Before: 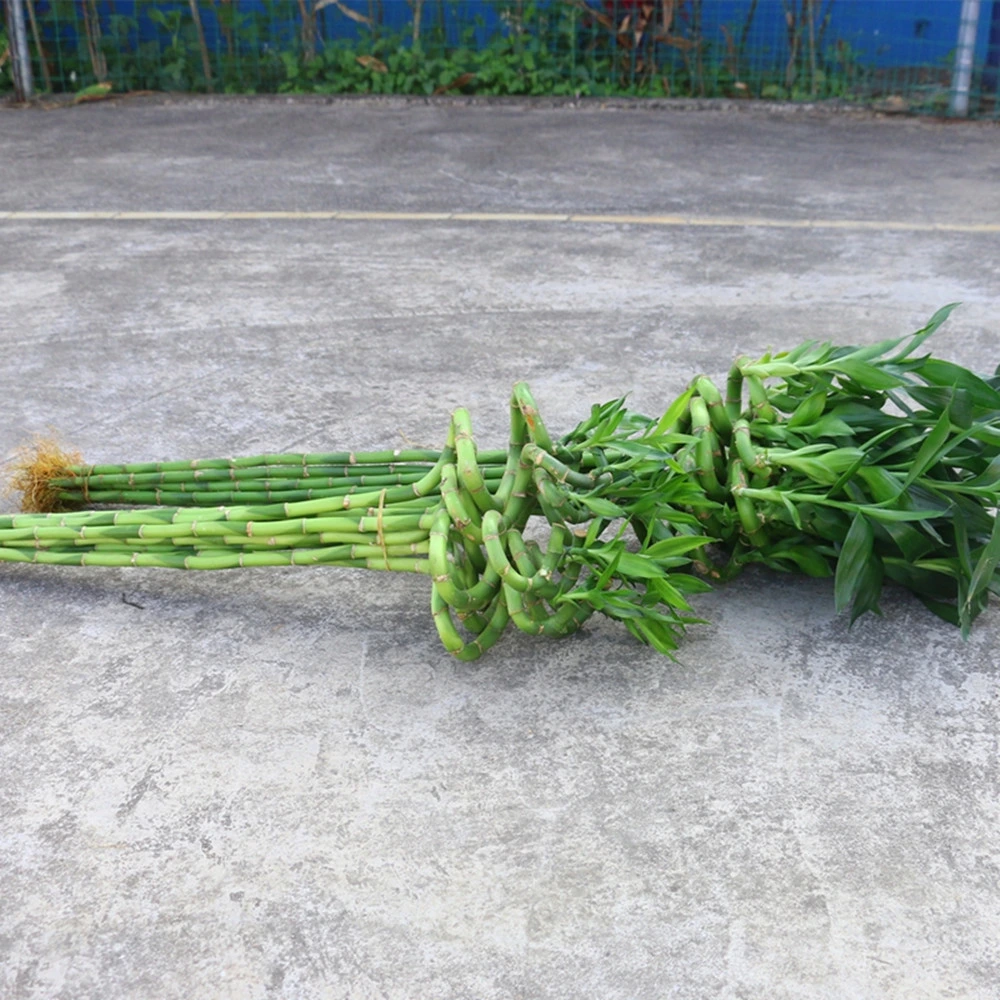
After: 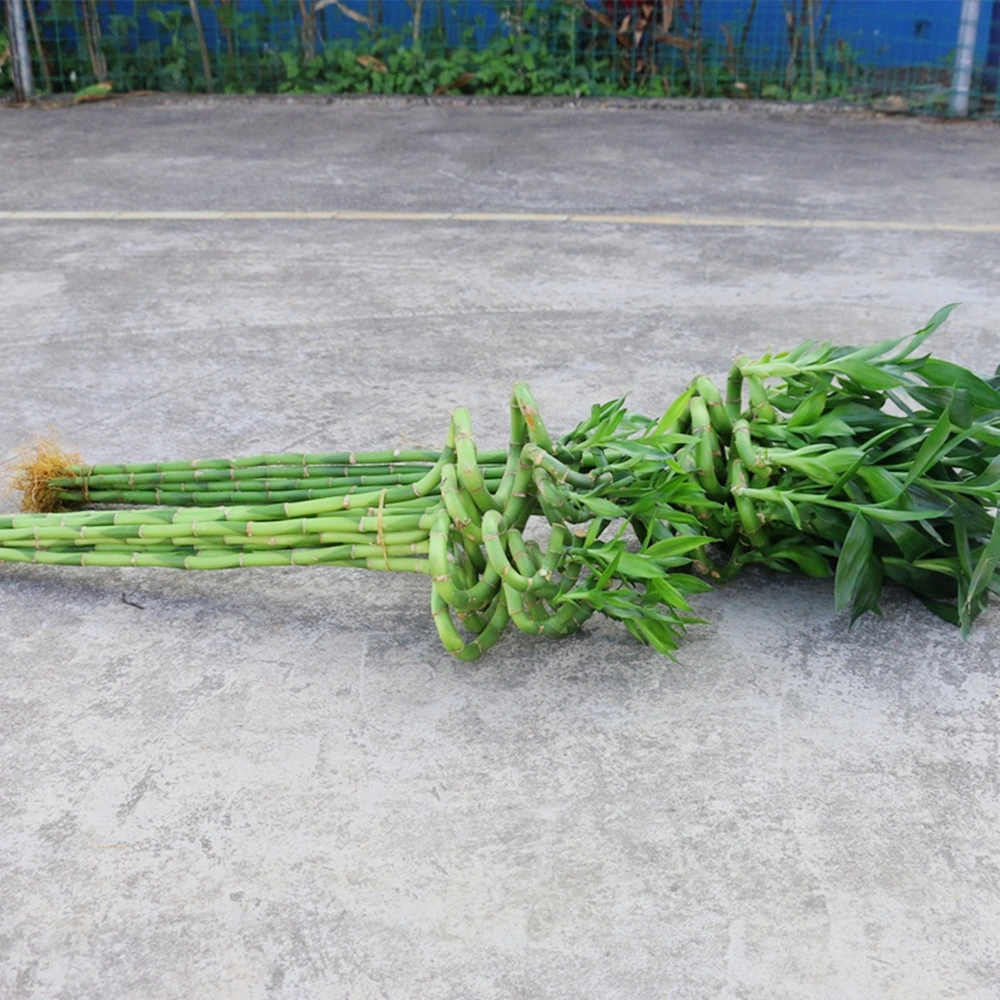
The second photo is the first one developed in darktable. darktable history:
exposure: exposure 0.259 EV, compensate exposure bias true, compensate highlight preservation false
filmic rgb: black relative exposure -7.98 EV, white relative exposure 3.79 EV, hardness 4.36
